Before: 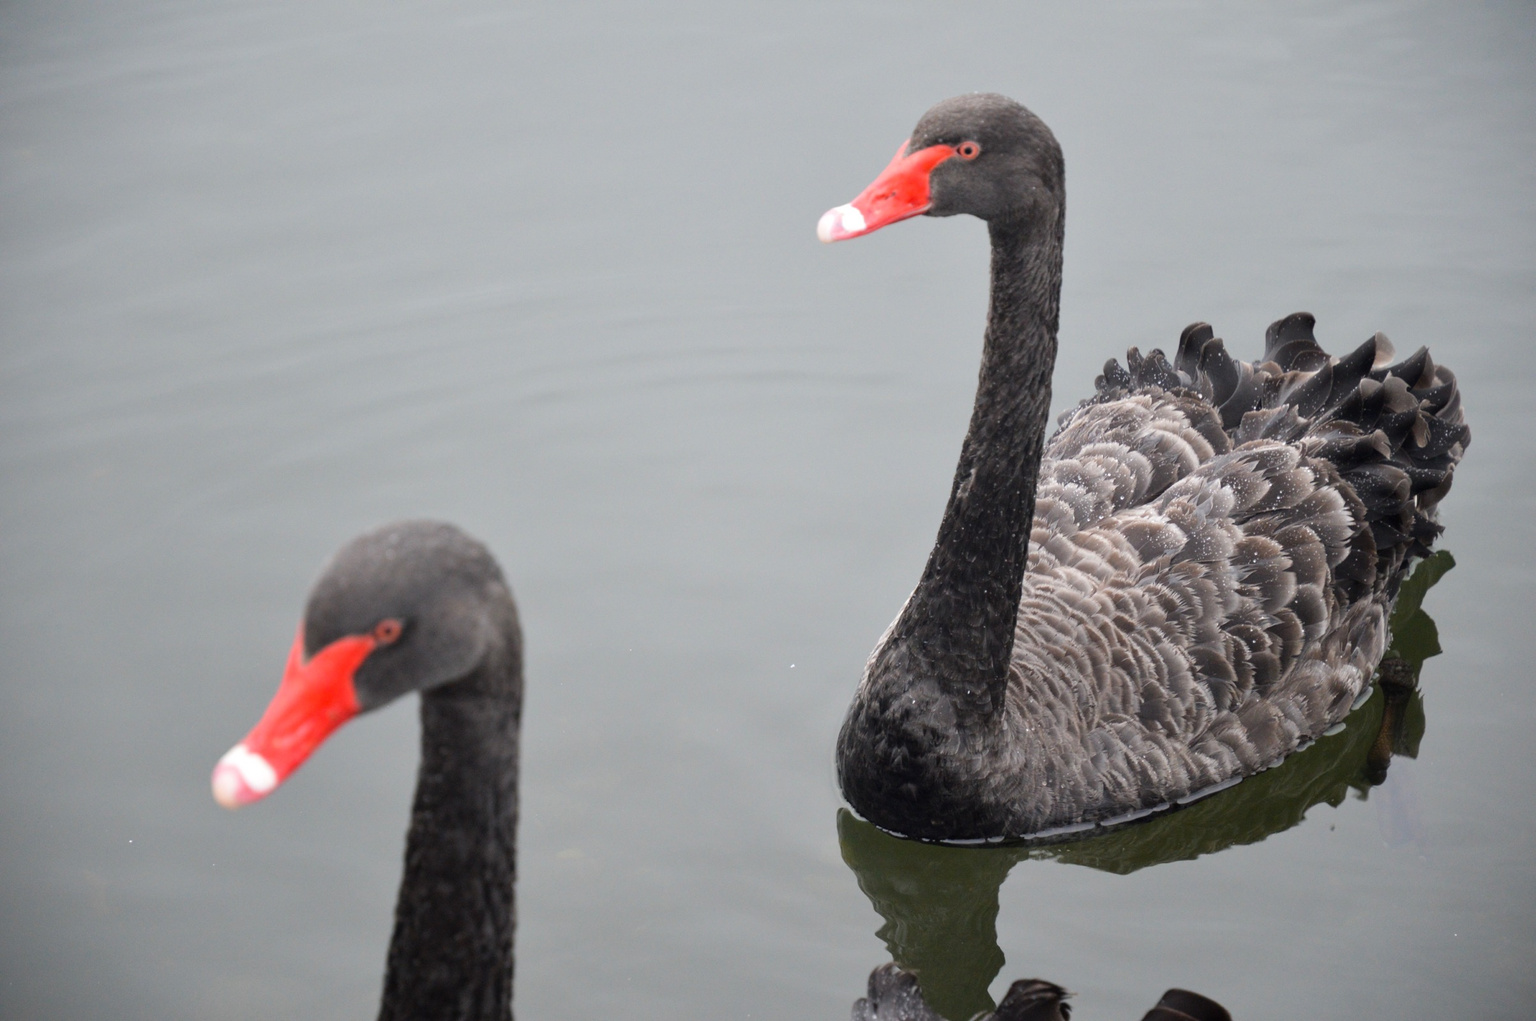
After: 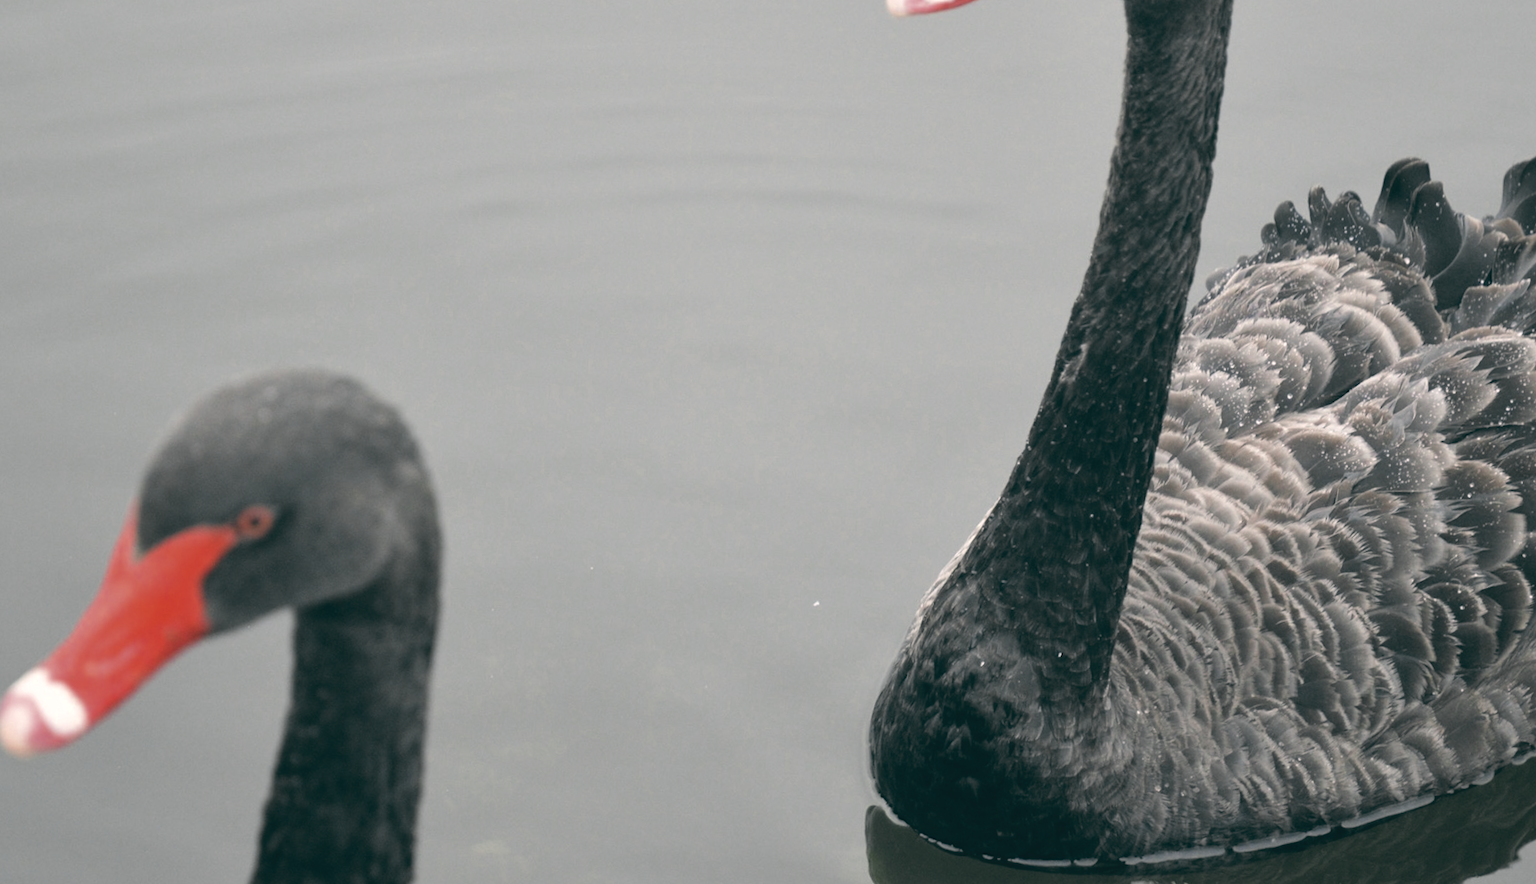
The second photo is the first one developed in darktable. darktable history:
tone equalizer: on, module defaults
crop and rotate: angle -3.37°, left 9.79%, top 20.73%, right 12.42%, bottom 11.82%
color balance: lift [1.005, 0.99, 1.007, 1.01], gamma [1, 0.979, 1.011, 1.021], gain [0.923, 1.098, 1.025, 0.902], input saturation 90.45%, contrast 7.73%, output saturation 105.91%
contrast brightness saturation: contrast -0.05, saturation -0.41
white balance: red 0.983, blue 1.036
color zones: curves: ch0 [(0.004, 0.305) (0.261, 0.623) (0.389, 0.399) (0.708, 0.571) (0.947, 0.34)]; ch1 [(0.025, 0.645) (0.229, 0.584) (0.326, 0.551) (0.484, 0.262) (0.757, 0.643)]
